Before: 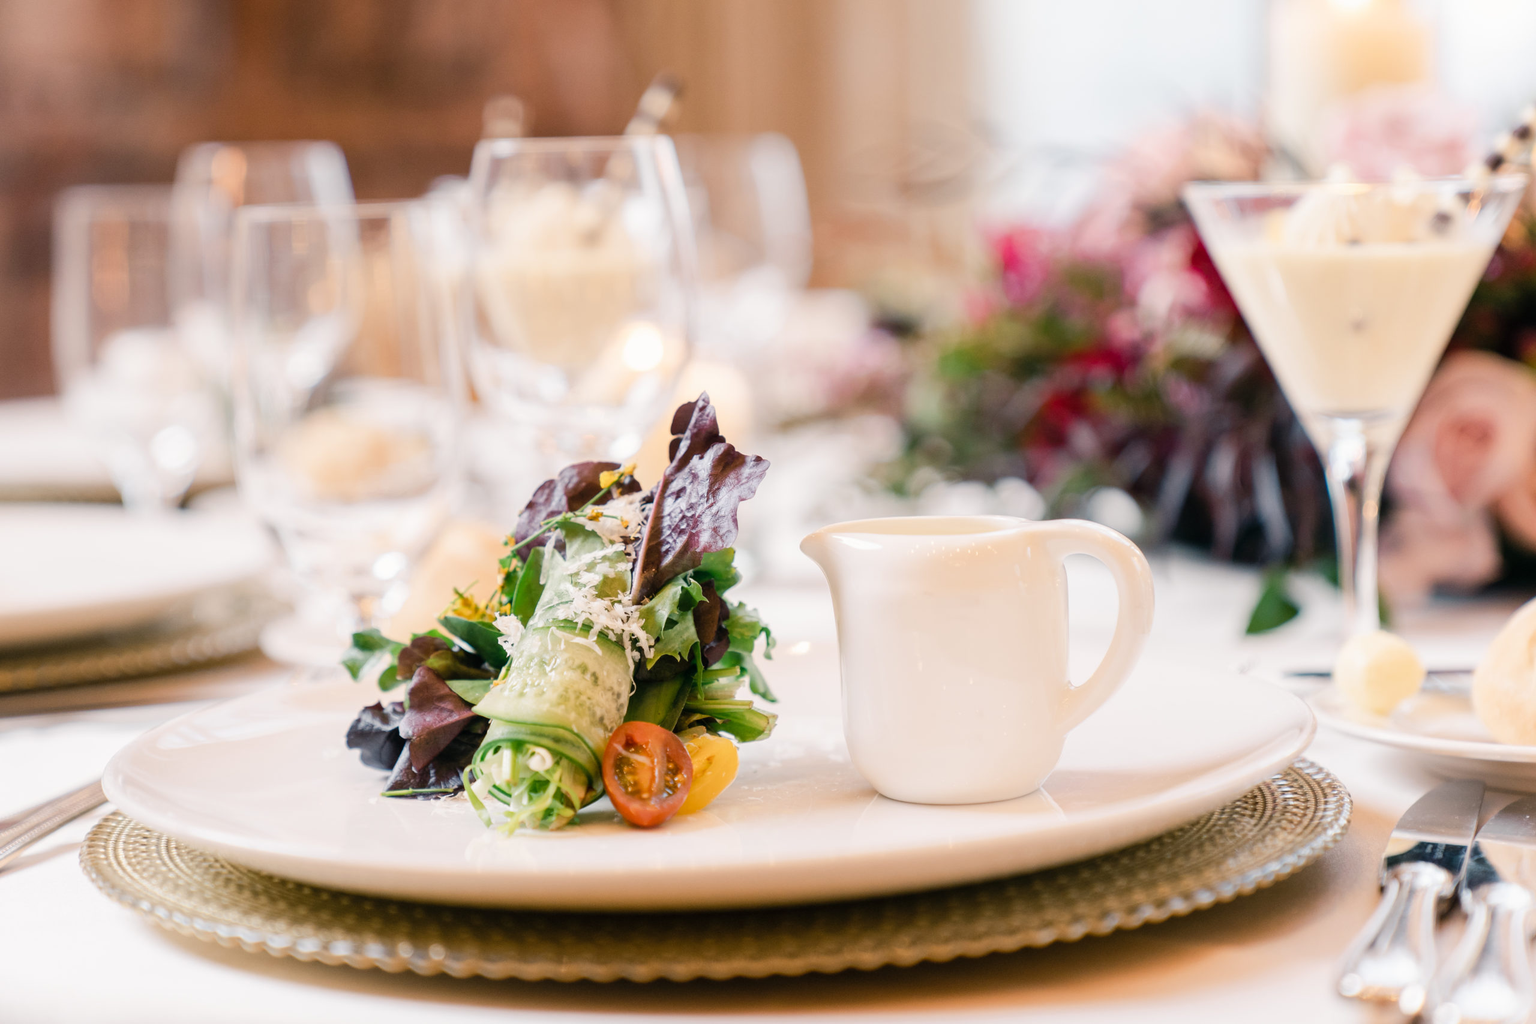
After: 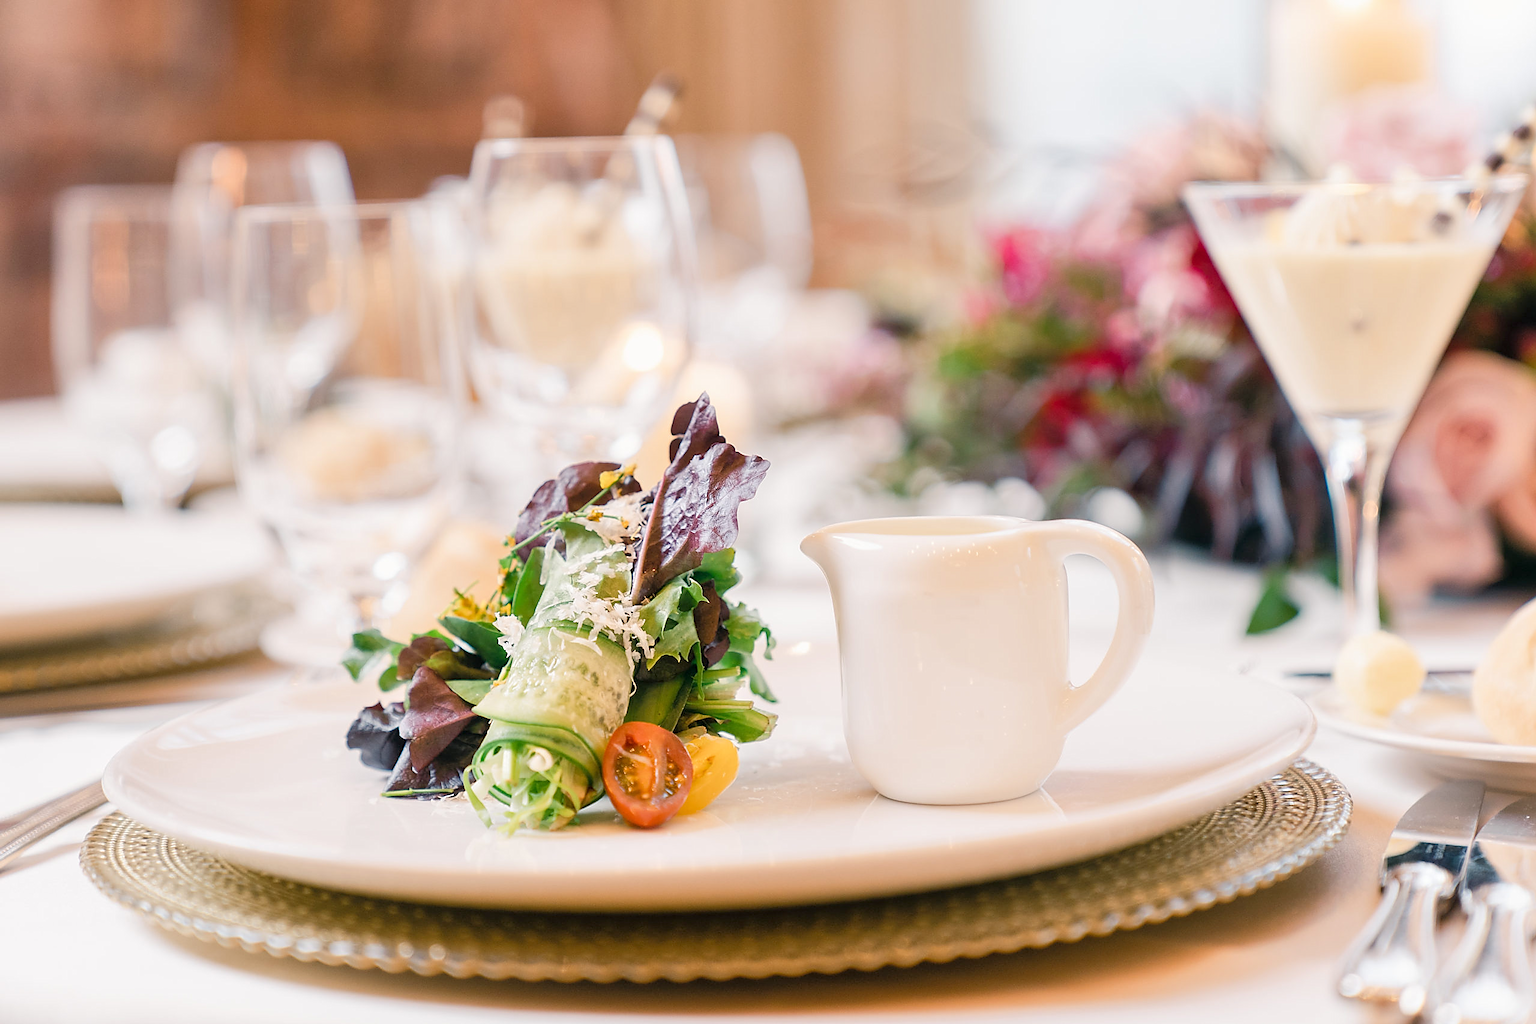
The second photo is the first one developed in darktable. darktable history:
sharpen: radius 1.349, amount 1.234, threshold 0.678
tone equalizer: -8 EV 1 EV, -7 EV 1.02 EV, -6 EV 0.983 EV, -5 EV 1.03 EV, -4 EV 1.03 EV, -3 EV 0.72 EV, -2 EV 0.522 EV, -1 EV 0.245 EV
